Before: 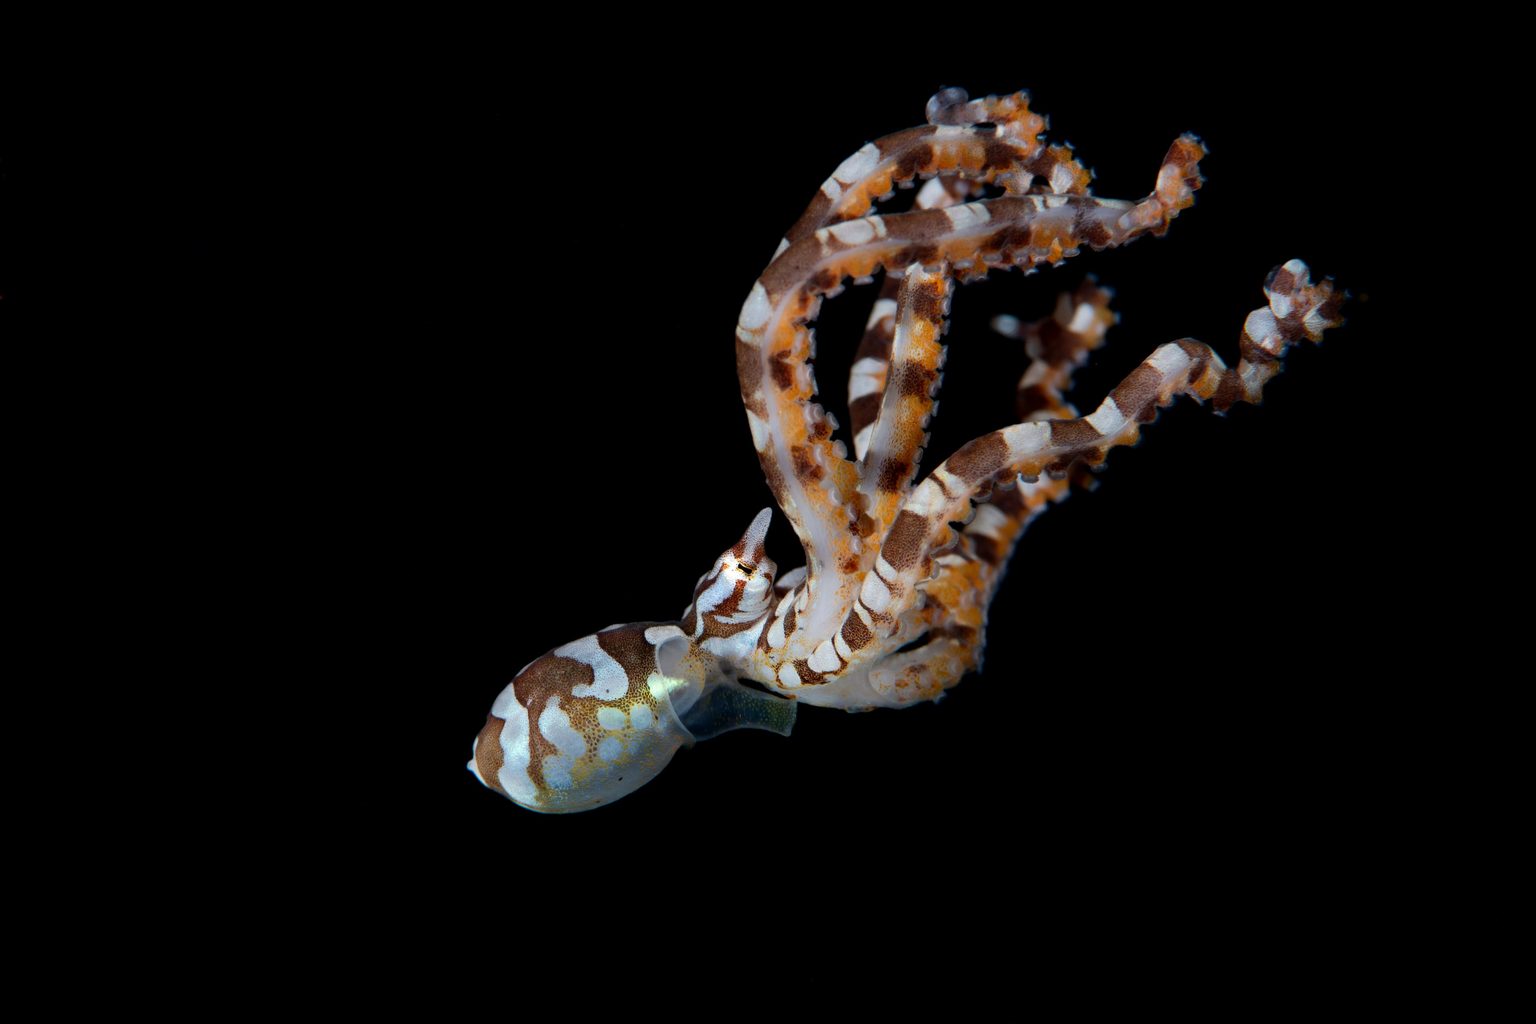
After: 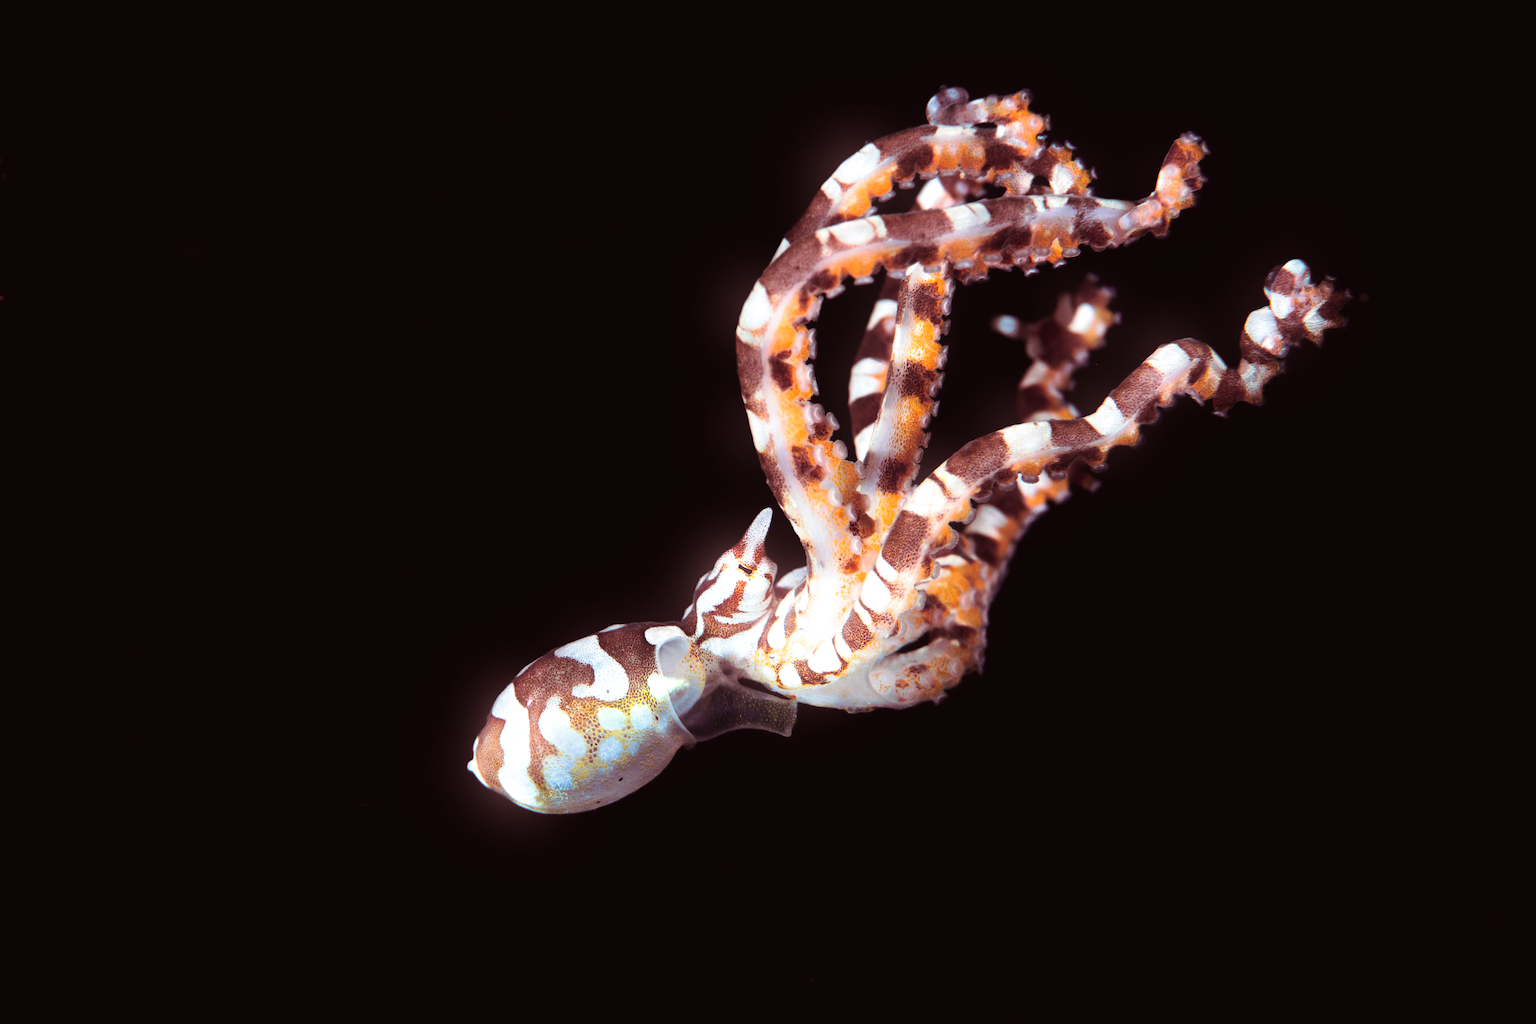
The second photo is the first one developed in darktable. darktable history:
exposure: exposure 1.061 EV, compensate highlight preservation false
split-toning: on, module defaults
tone curve: curves: ch0 [(0, 0.023) (0.217, 0.19) (0.754, 0.801) (1, 0.977)]; ch1 [(0, 0) (0.392, 0.398) (0.5, 0.5) (0.521, 0.528) (0.56, 0.577) (1, 1)]; ch2 [(0, 0) (0.5, 0.5) (0.579, 0.561) (0.65, 0.657) (1, 1)], color space Lab, independent channels, preserve colors none
white balance: red 1.009, blue 1.027
bloom: size 13.65%, threshold 98.39%, strength 4.82%
